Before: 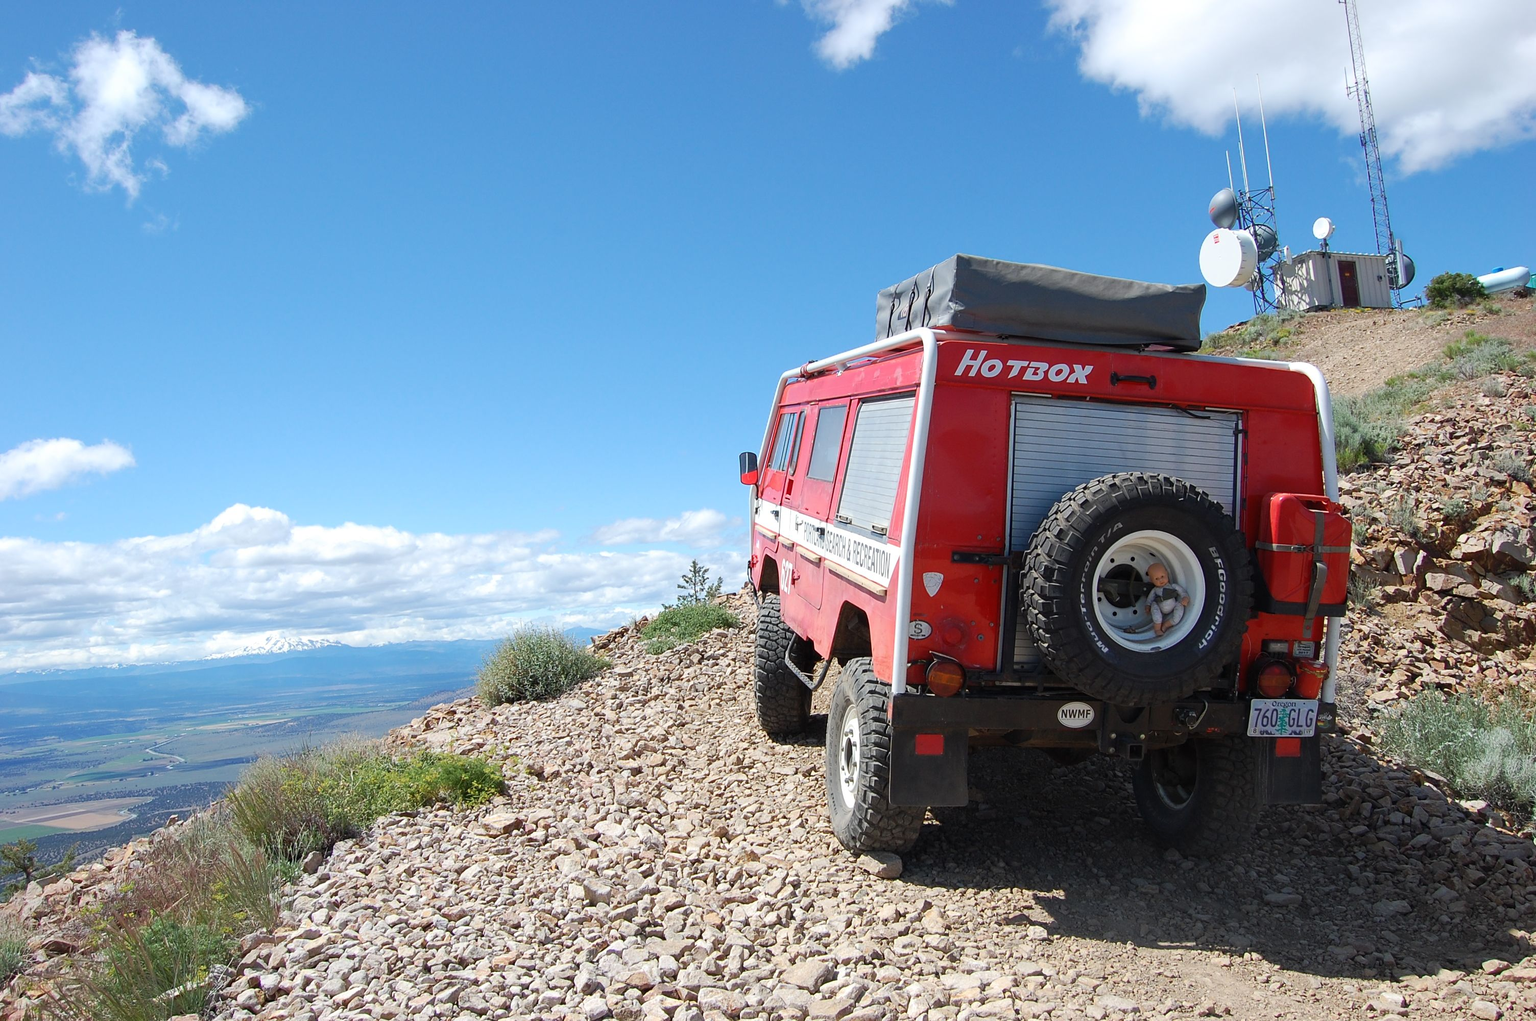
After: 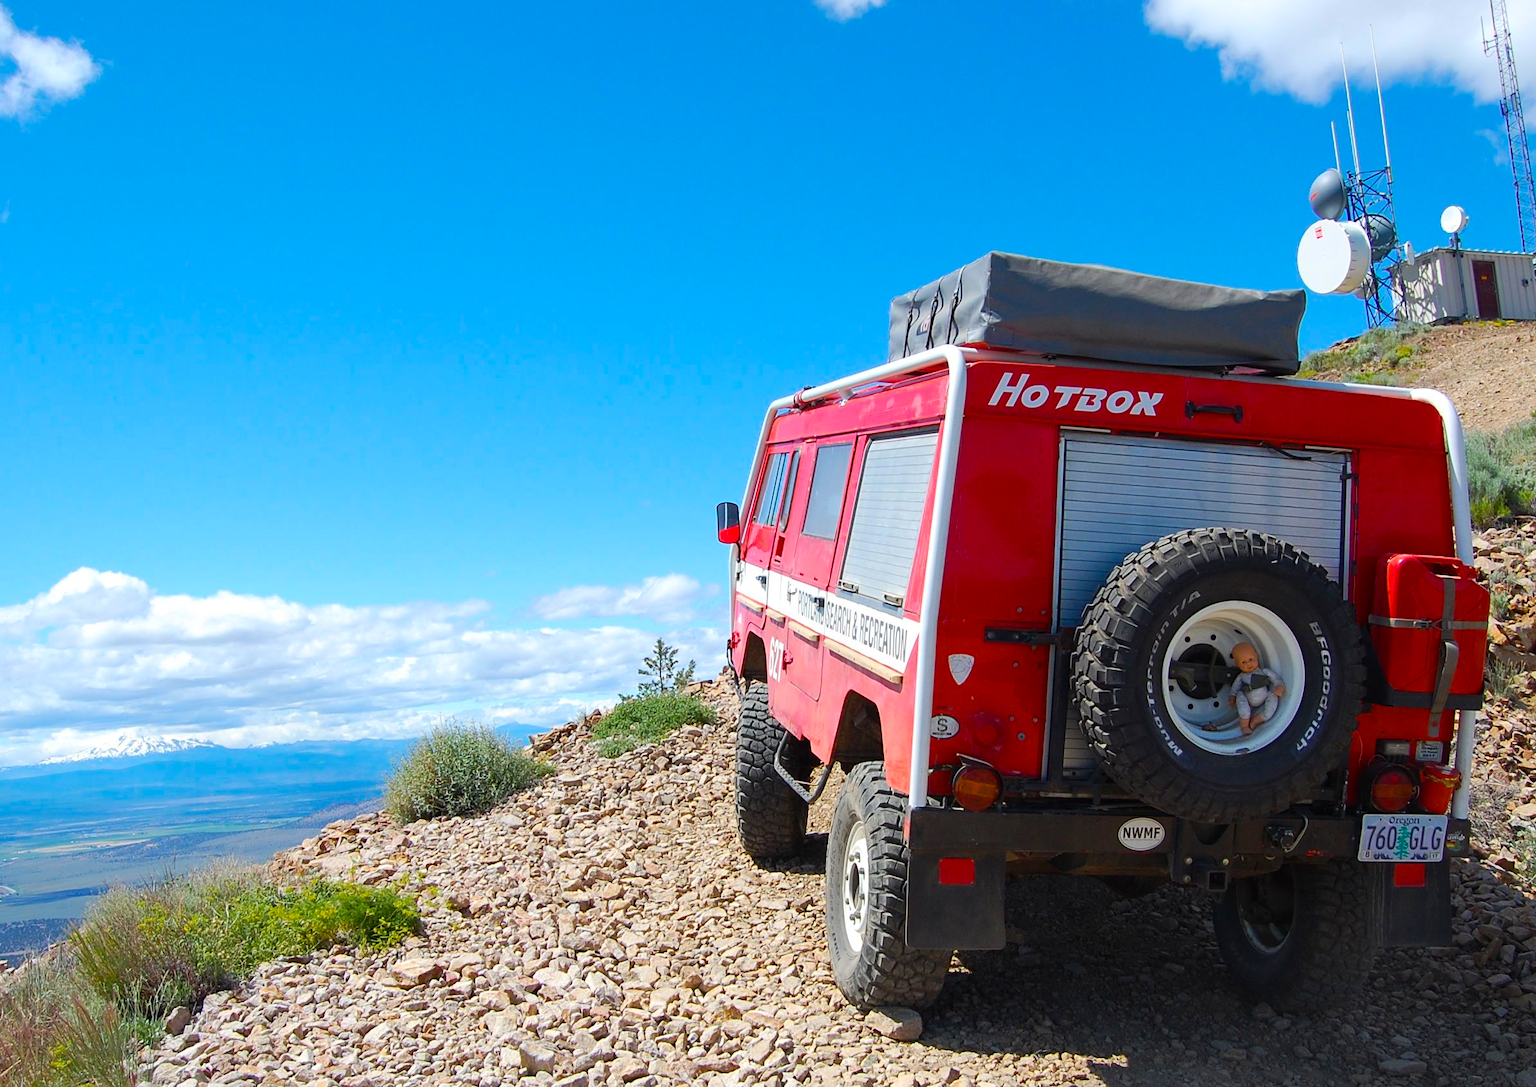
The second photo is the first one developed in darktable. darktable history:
color balance rgb: linear chroma grading › global chroma 15%, perceptual saturation grading › global saturation 30%
crop: left 11.225%, top 5.381%, right 9.565%, bottom 10.314%
